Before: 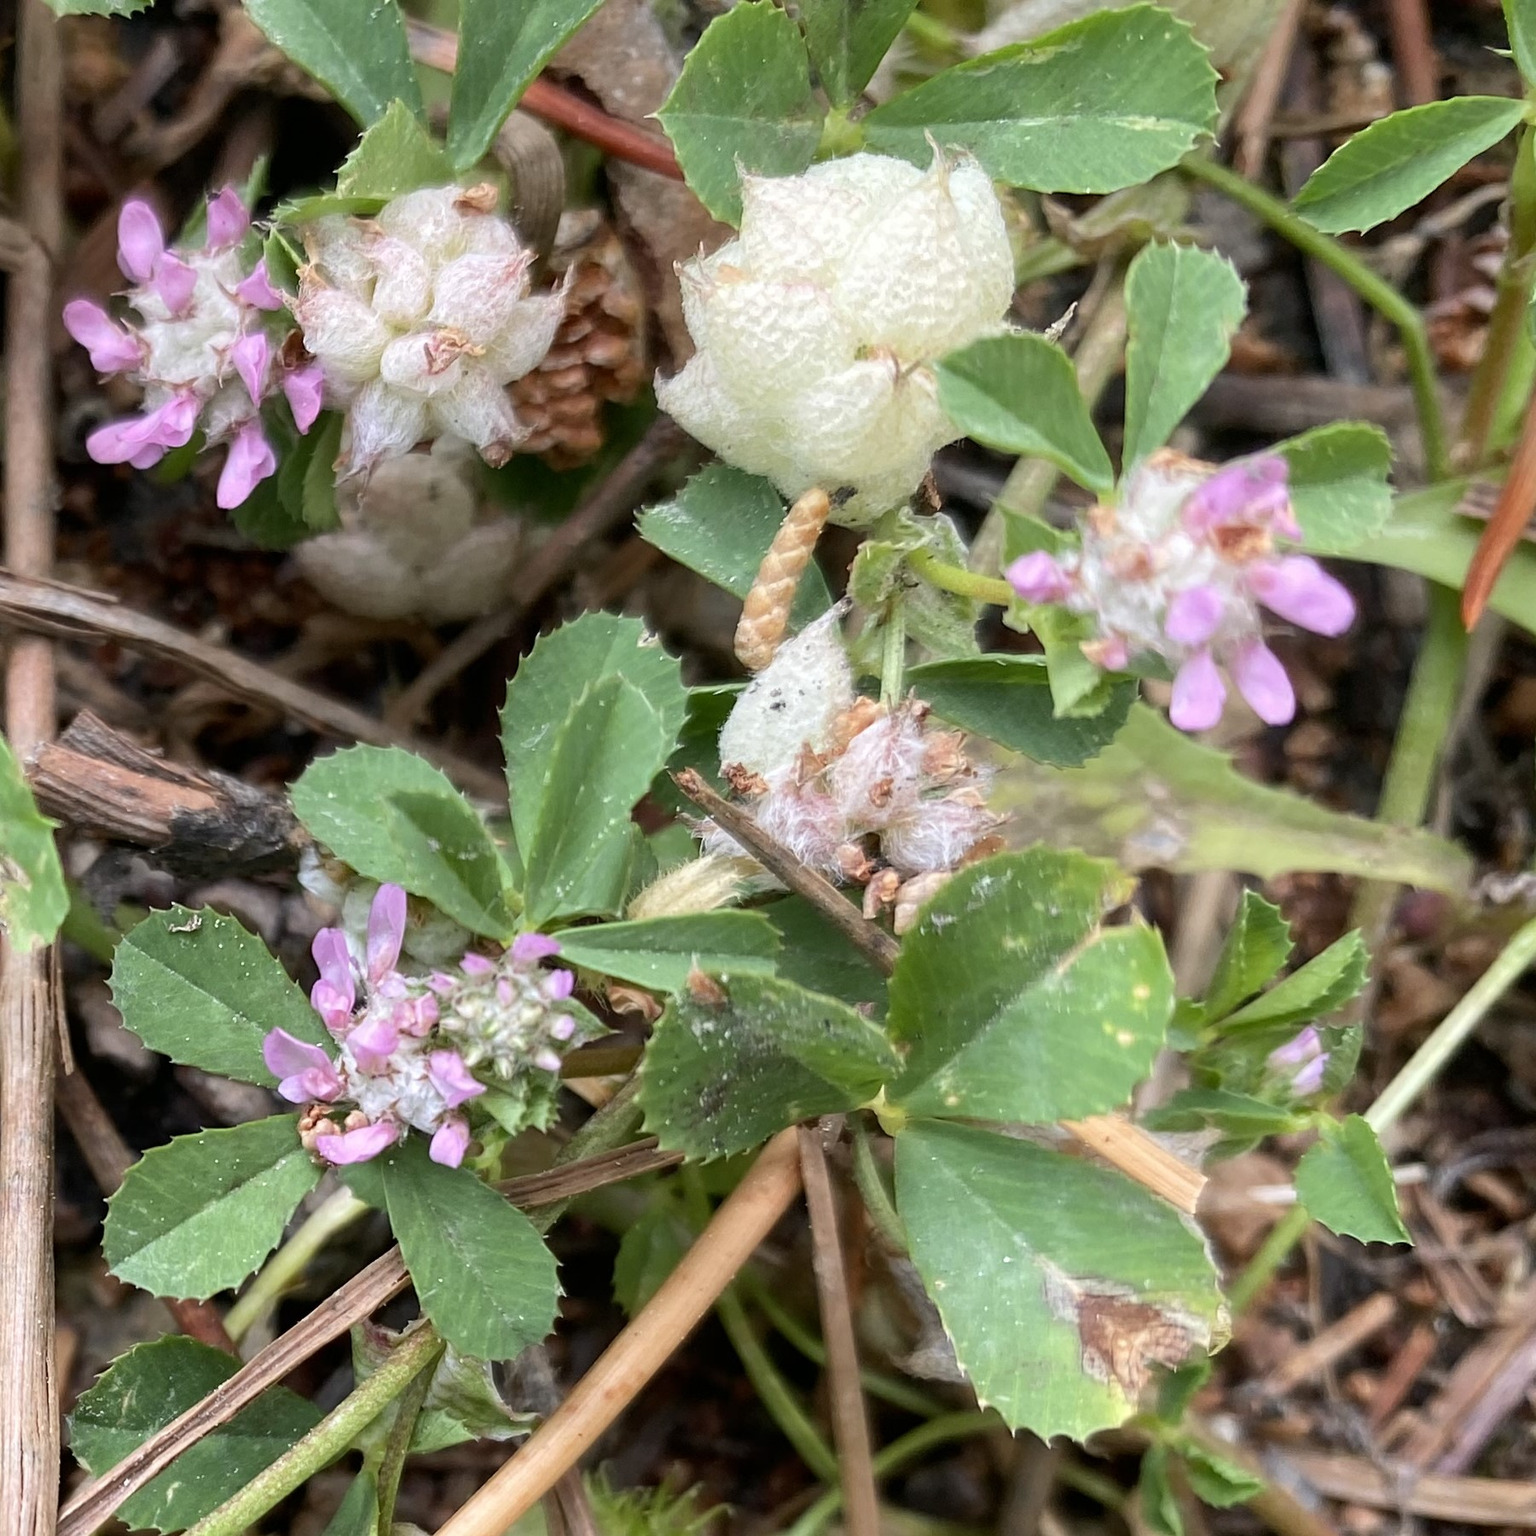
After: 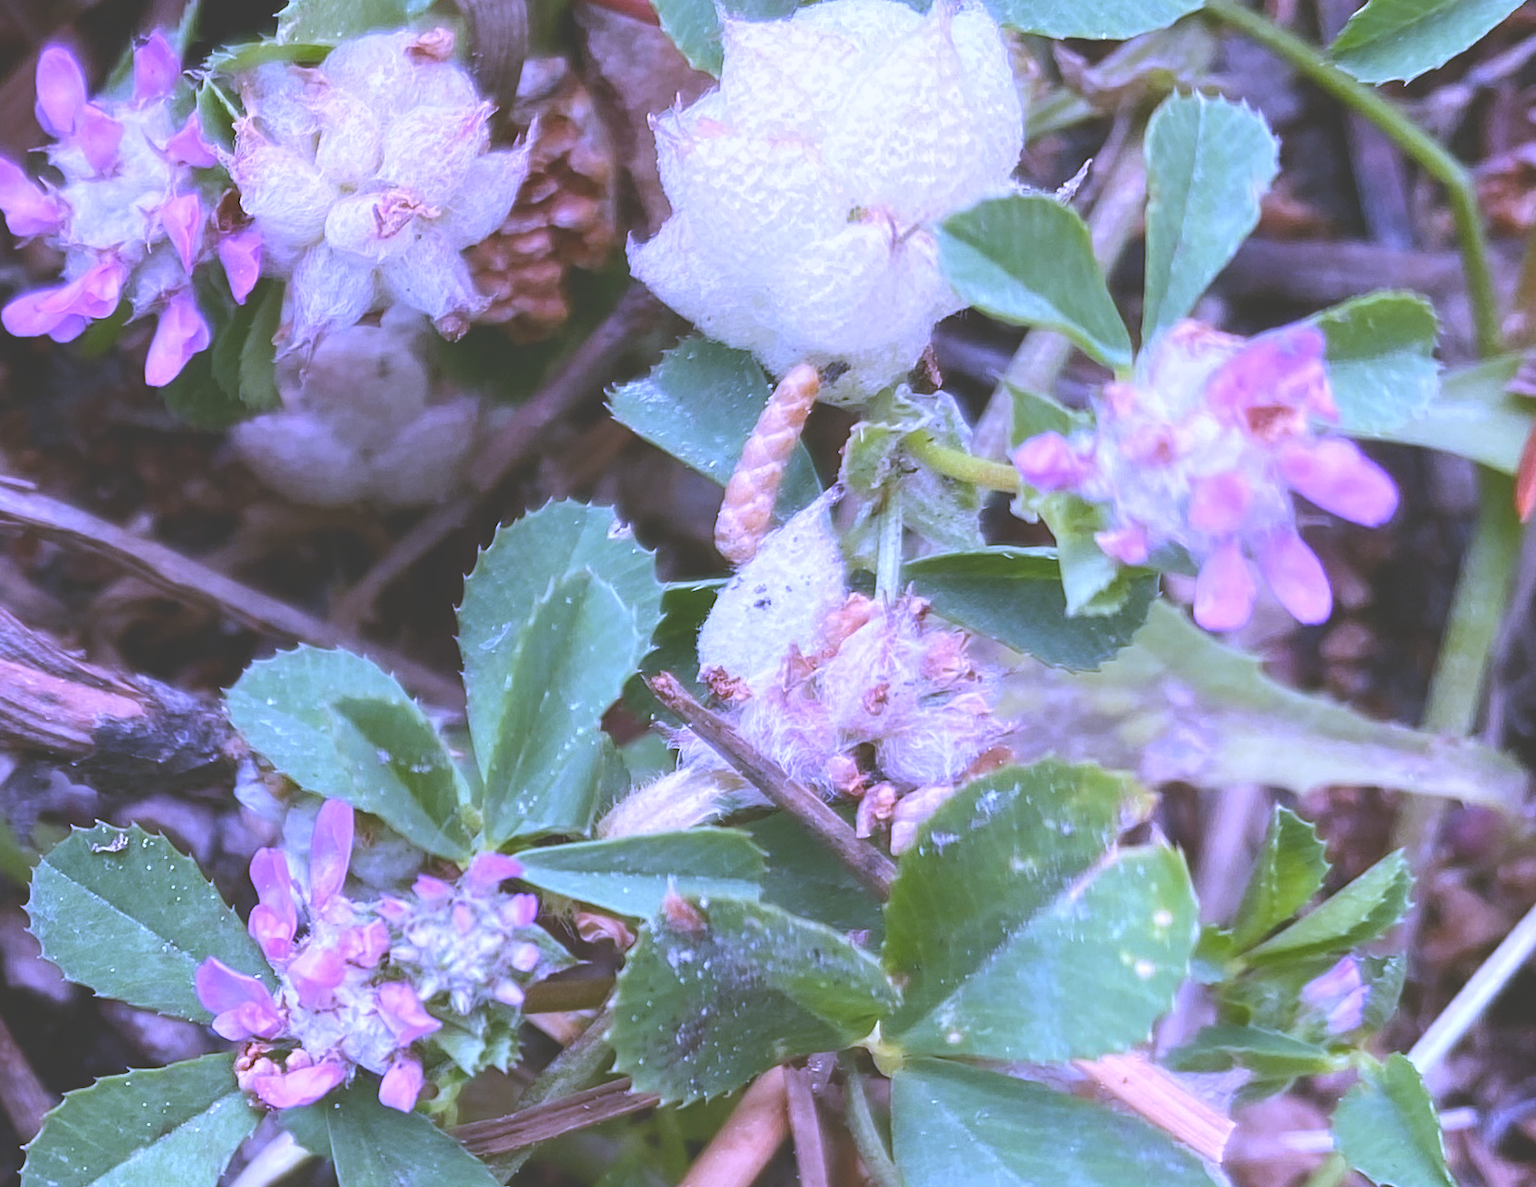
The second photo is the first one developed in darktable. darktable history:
exposure: black level correction -0.041, exposure 0.064 EV, compensate highlight preservation false
white balance: red 0.98, blue 1.61
crop: left 5.596%, top 10.314%, right 3.534%, bottom 19.395%
color balance rgb: perceptual saturation grading › global saturation 20%, global vibrance 20%
